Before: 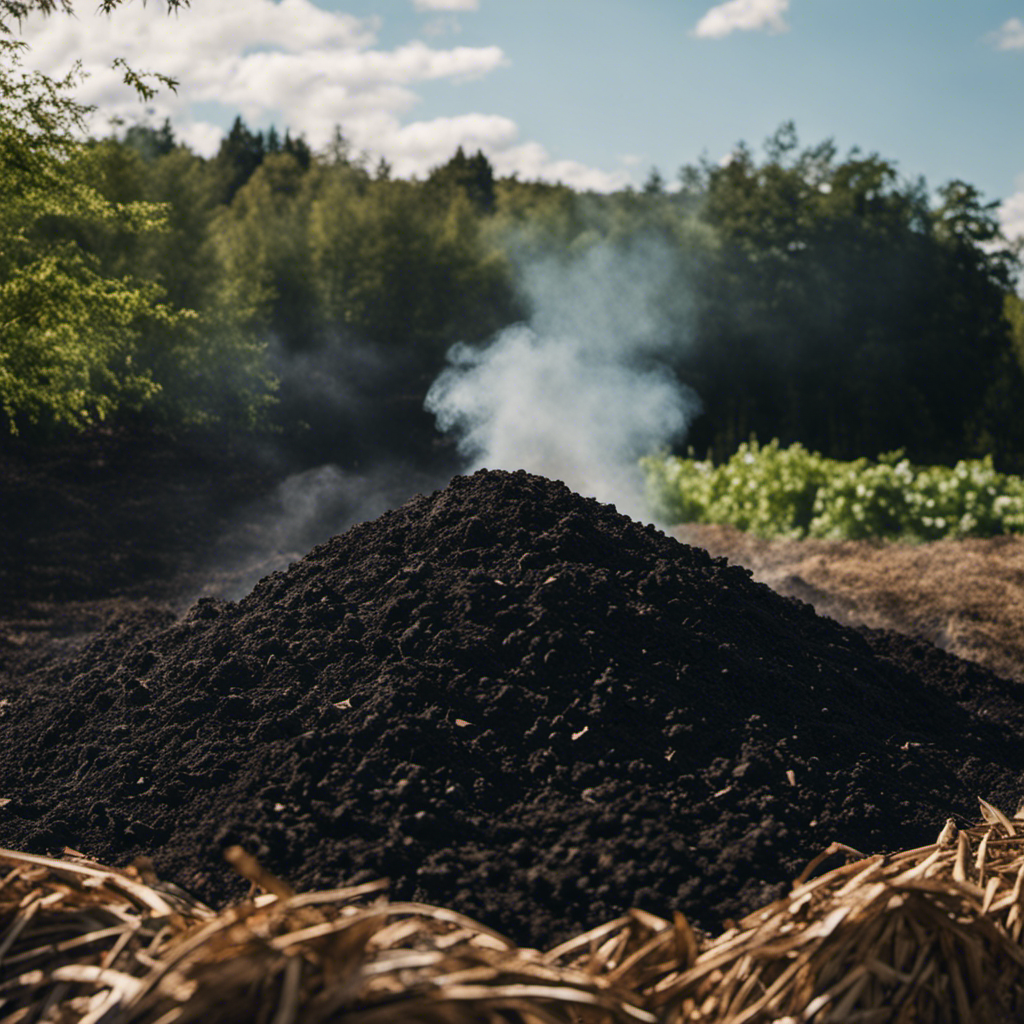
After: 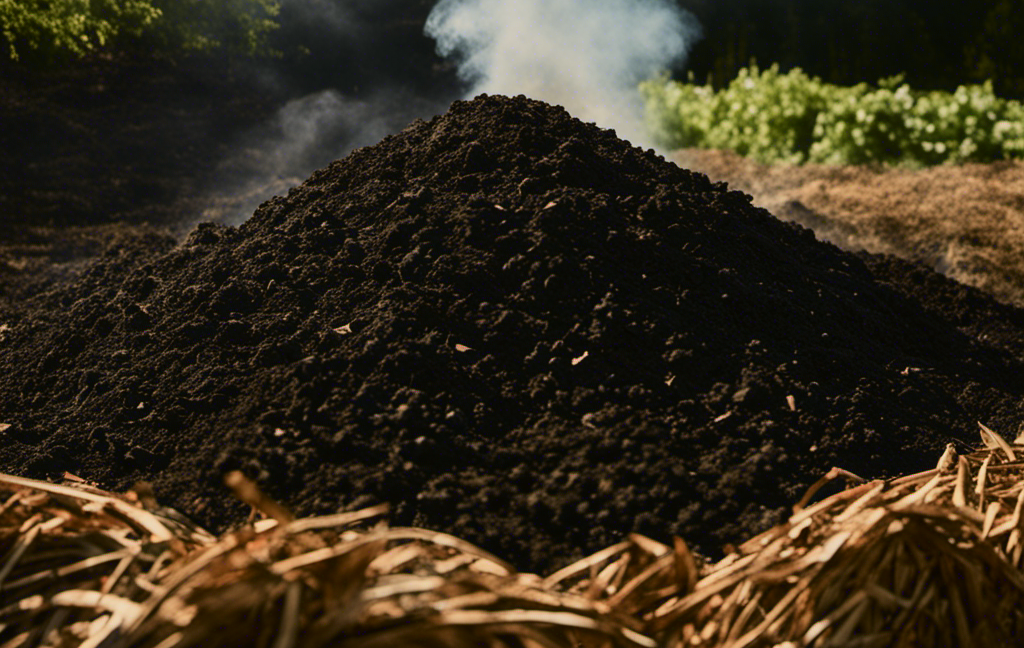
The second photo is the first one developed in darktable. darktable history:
crop and rotate: top 36.674%
tone curve: curves: ch0 [(0, 0) (0.091, 0.066) (0.184, 0.16) (0.491, 0.519) (0.748, 0.765) (1, 0.919)]; ch1 [(0, 0) (0.179, 0.173) (0.322, 0.32) (0.424, 0.424) (0.502, 0.504) (0.56, 0.575) (0.631, 0.675) (0.777, 0.806) (1, 1)]; ch2 [(0, 0) (0.434, 0.447) (0.485, 0.495) (0.524, 0.563) (0.676, 0.691) (1, 1)], color space Lab, independent channels, preserve colors none
